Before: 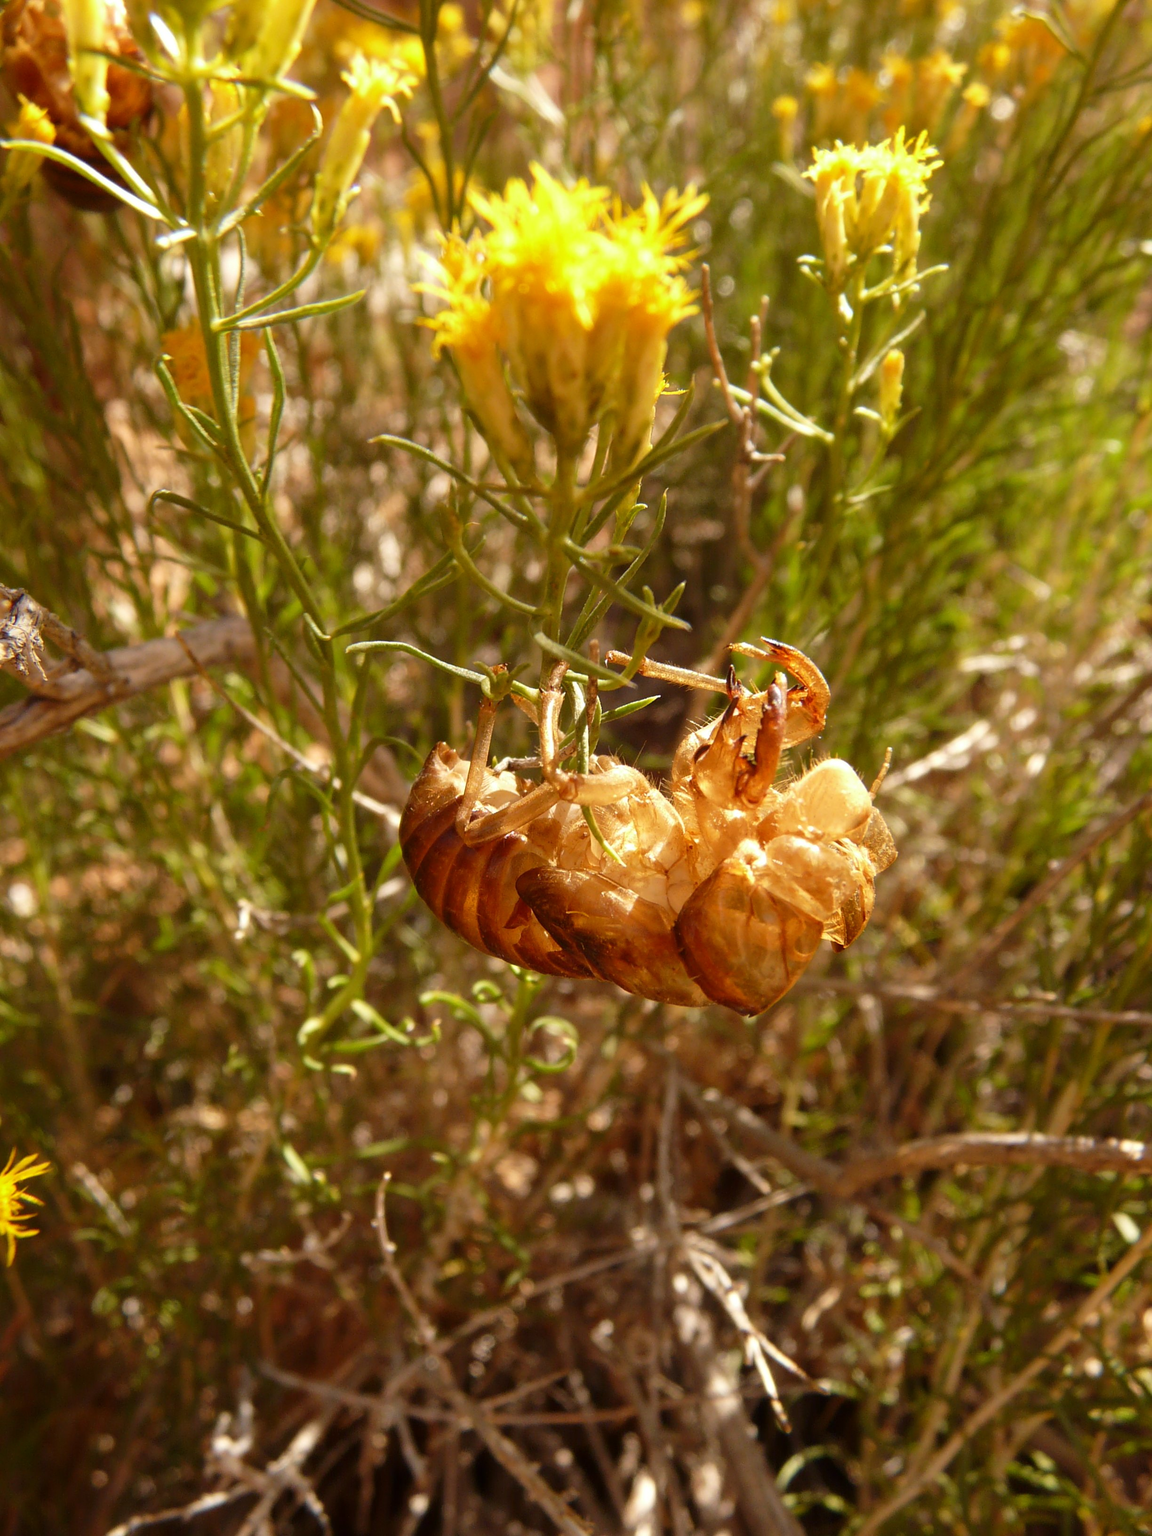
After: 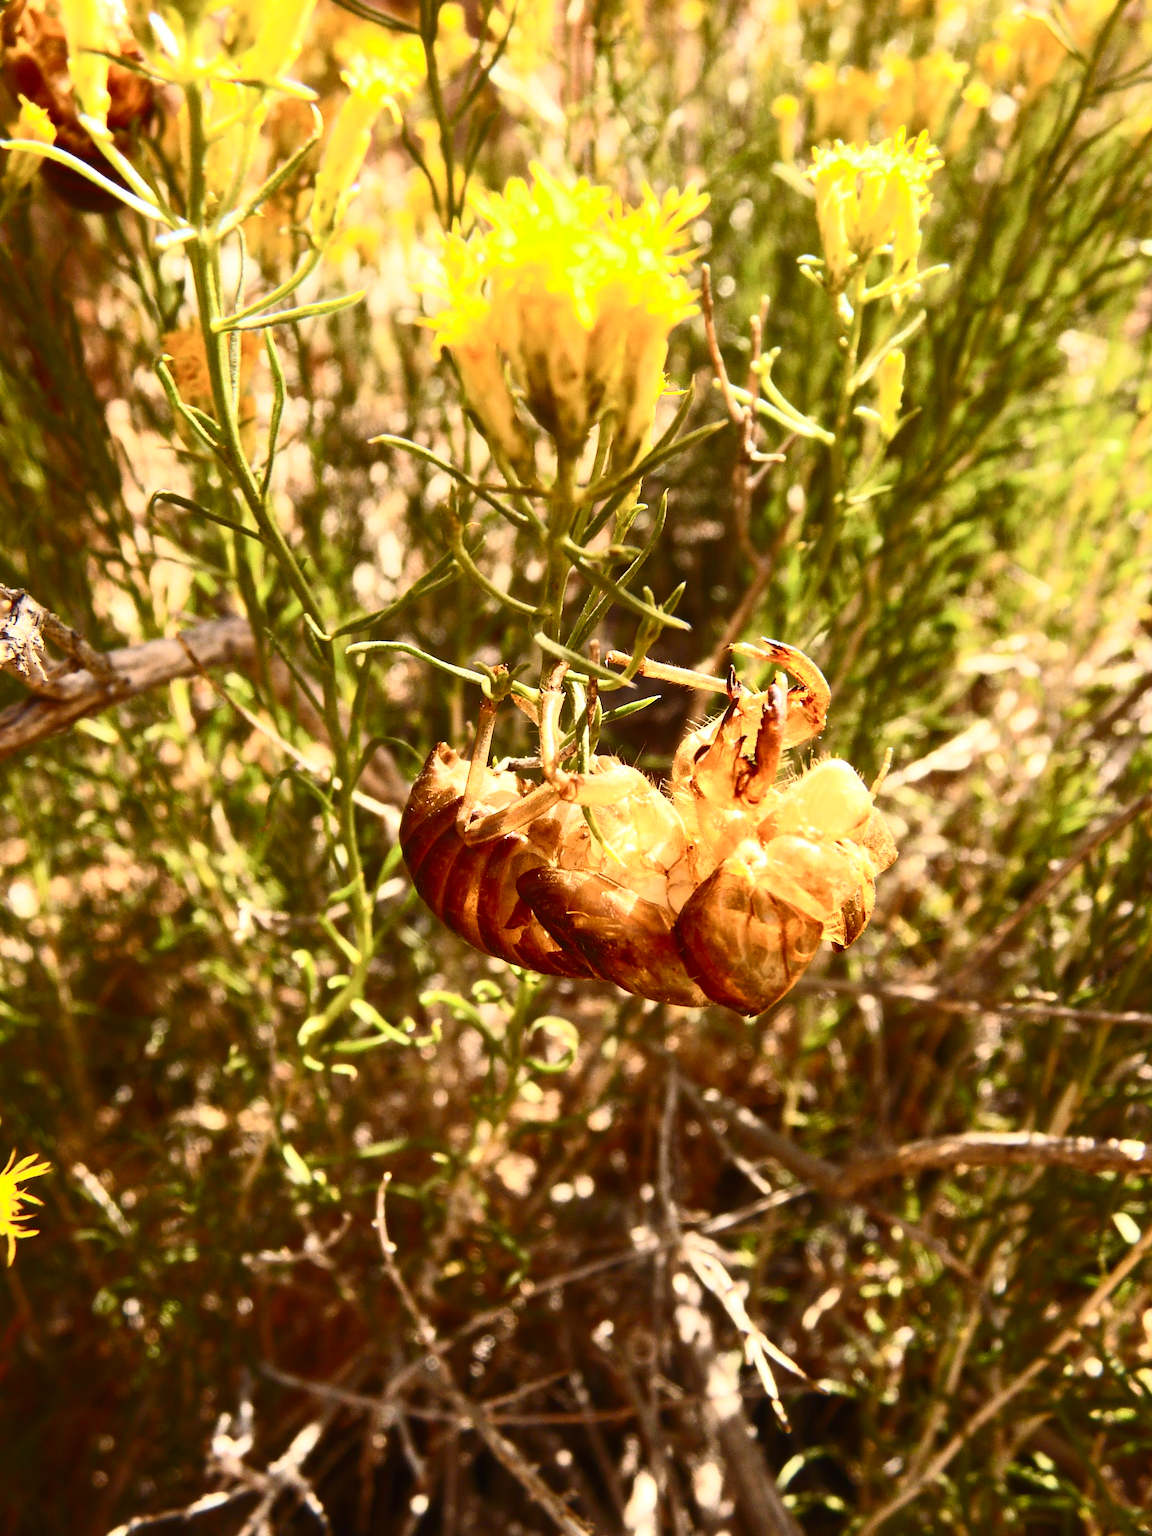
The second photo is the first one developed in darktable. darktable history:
contrast brightness saturation: contrast 0.619, brightness 0.352, saturation 0.142
